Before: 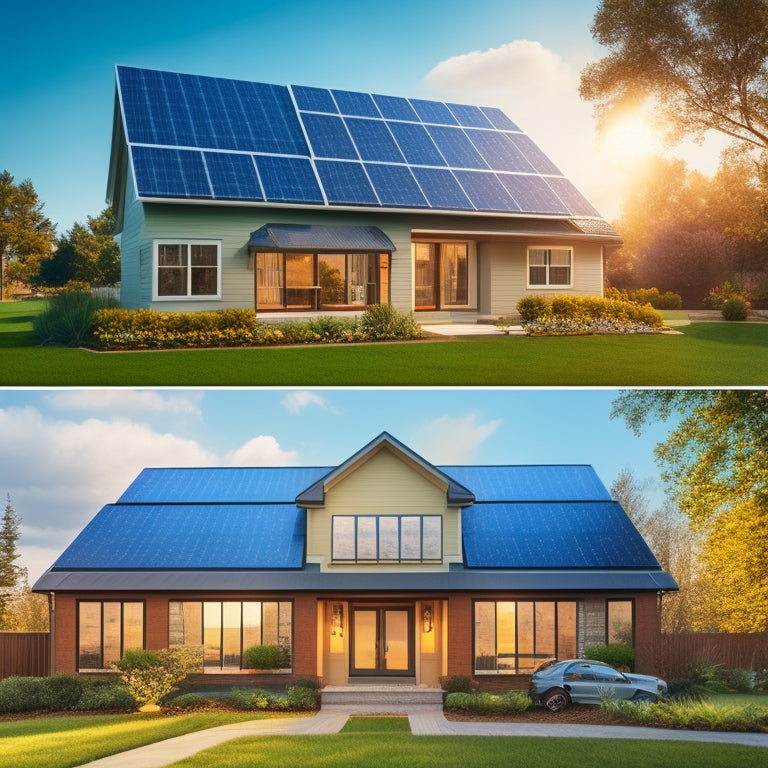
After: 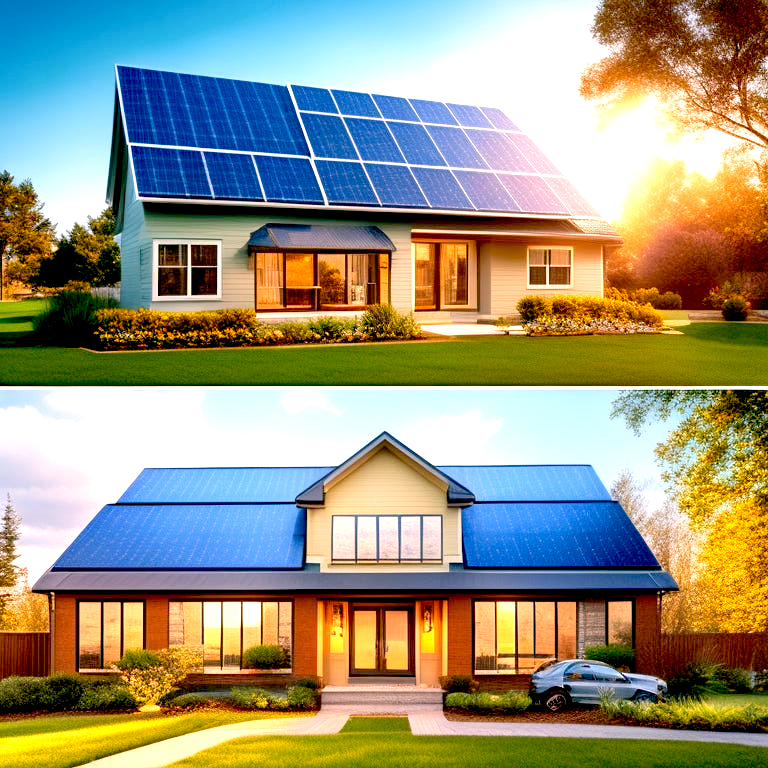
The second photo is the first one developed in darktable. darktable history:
exposure: black level correction 0.035, exposure 0.9 EV, compensate highlight preservation false
color correction: highlights a* 12.23, highlights b* 5.41
